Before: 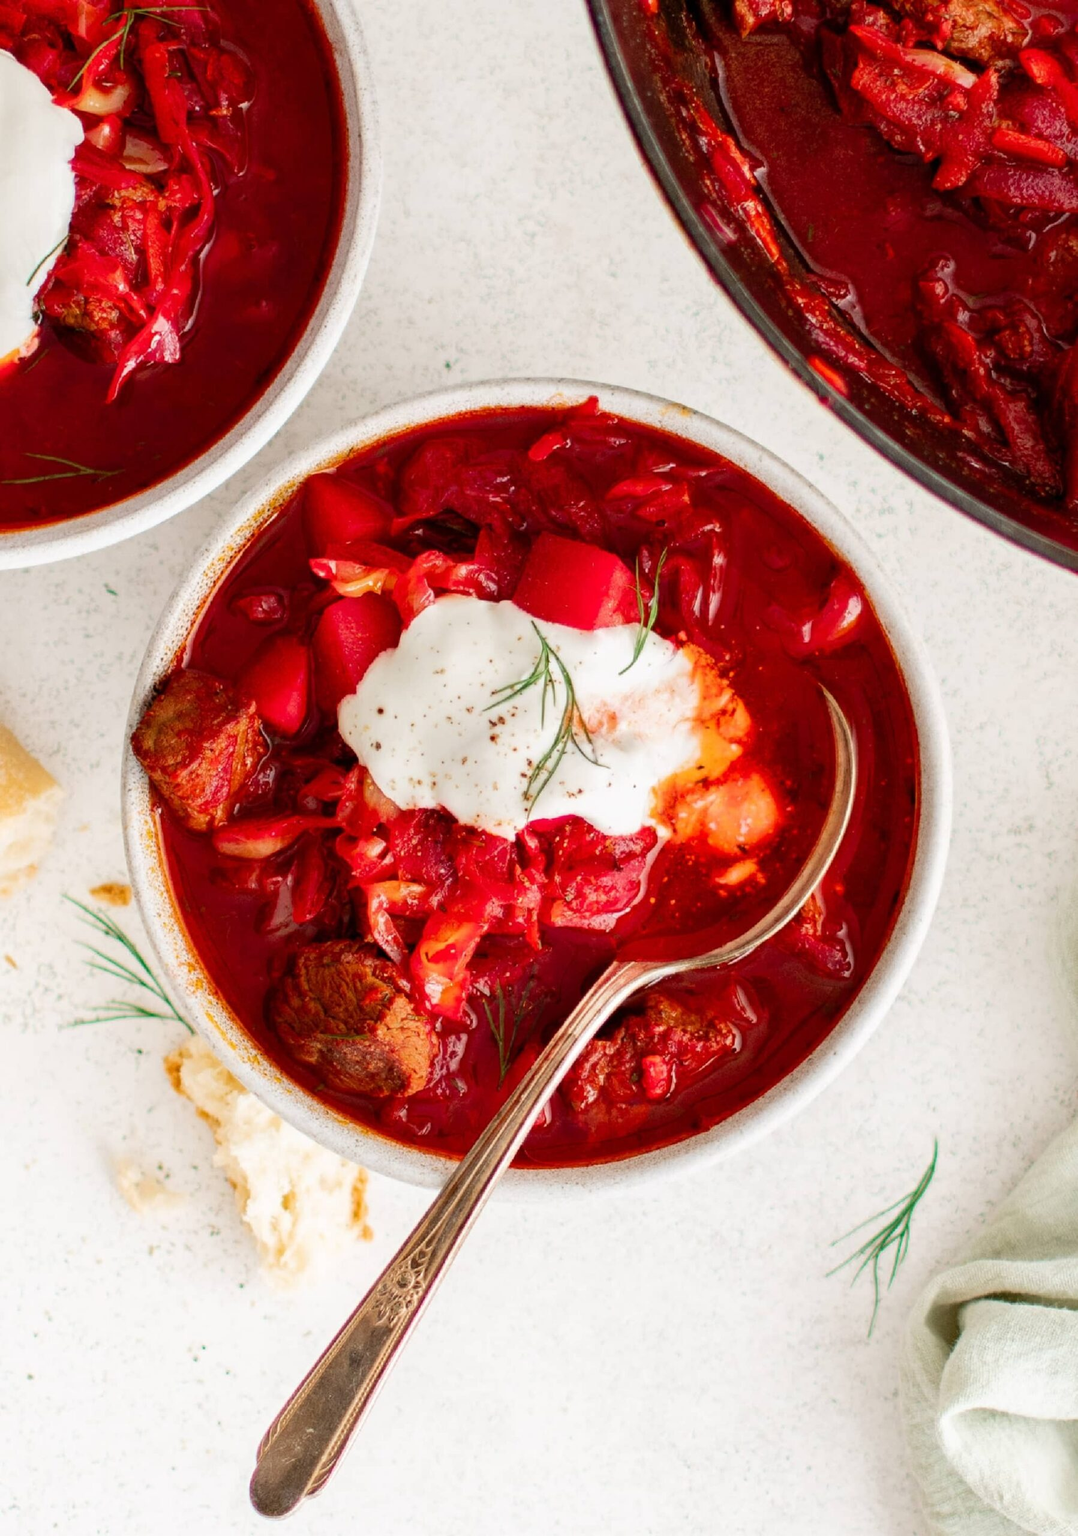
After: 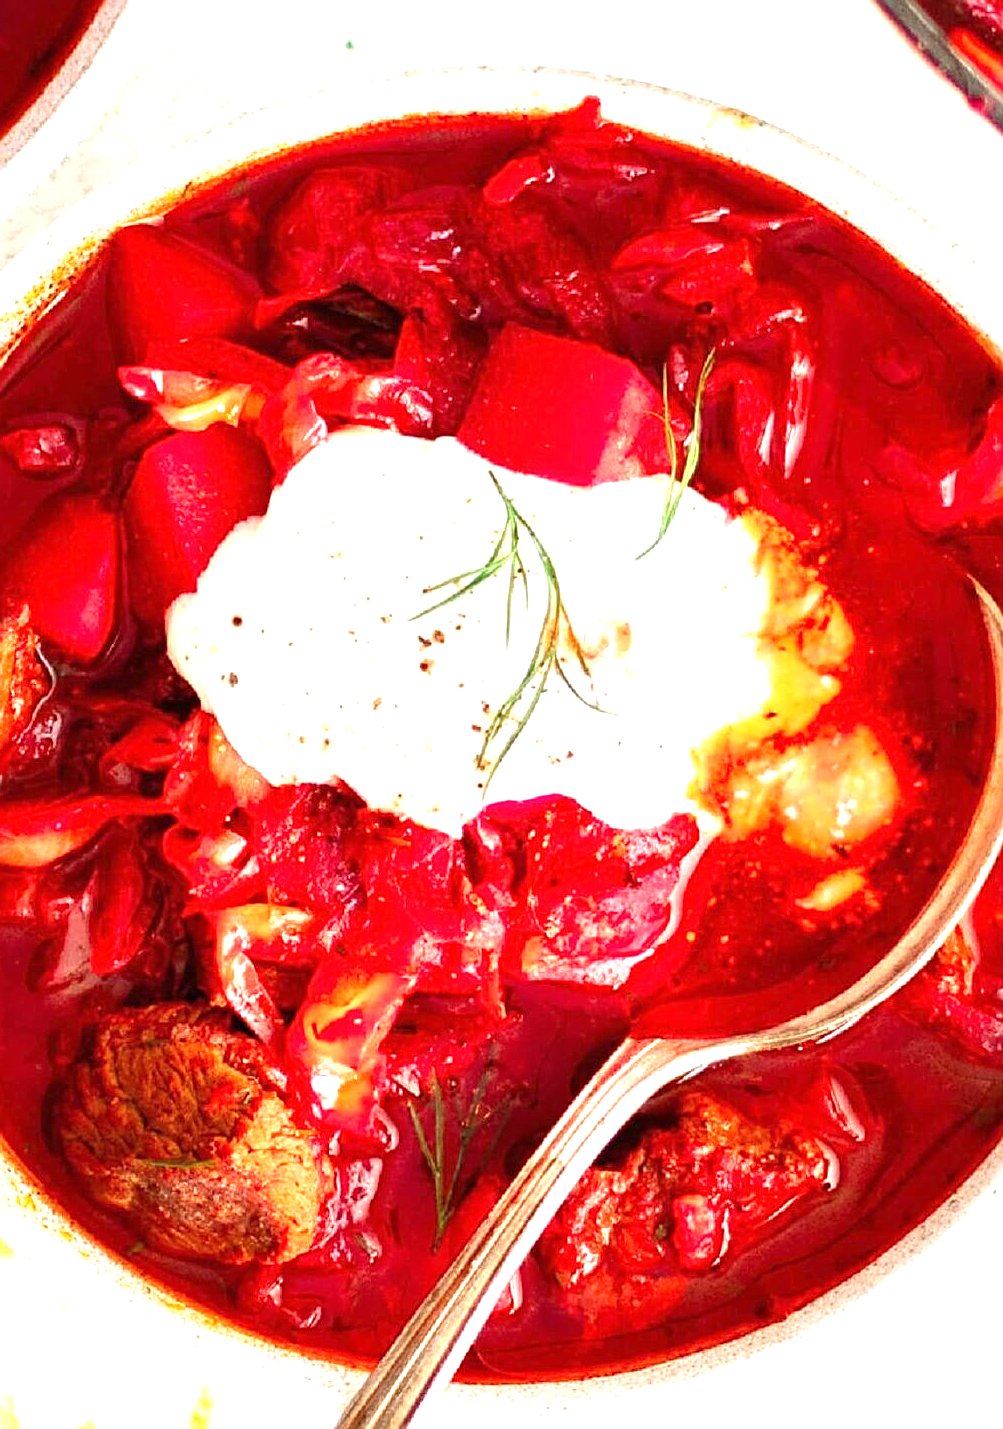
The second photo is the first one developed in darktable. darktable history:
crop and rotate: left 22.13%, top 22.054%, right 22.026%, bottom 22.102%
sharpen: on, module defaults
exposure: black level correction 0, exposure 1.3 EV, compensate exposure bias true, compensate highlight preservation false
